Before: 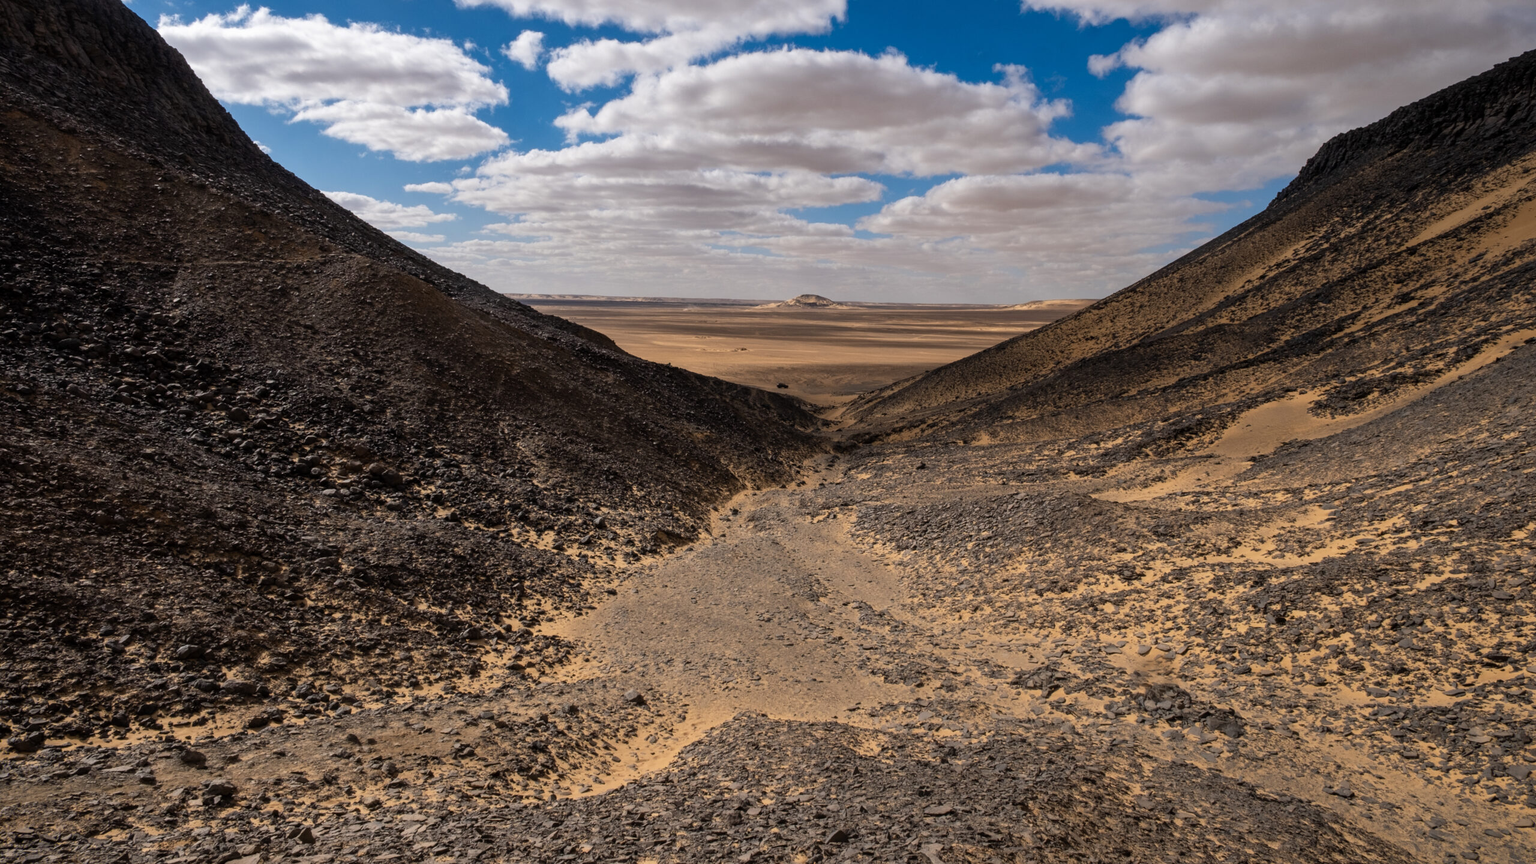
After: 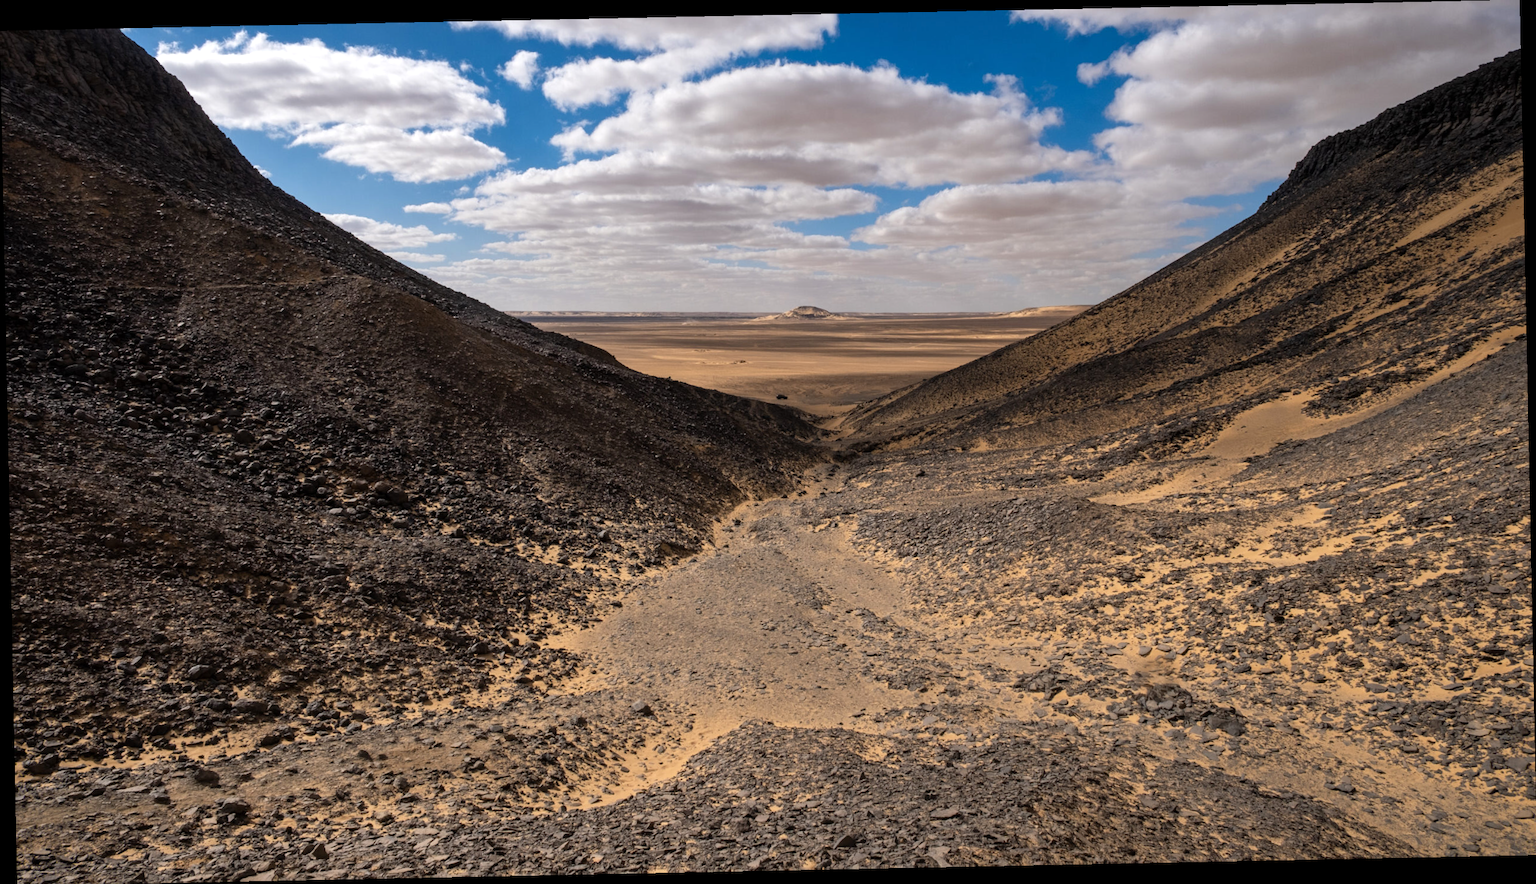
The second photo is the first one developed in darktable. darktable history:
rotate and perspective: rotation -1.17°, automatic cropping off
exposure: exposure 0.2 EV, compensate highlight preservation false
